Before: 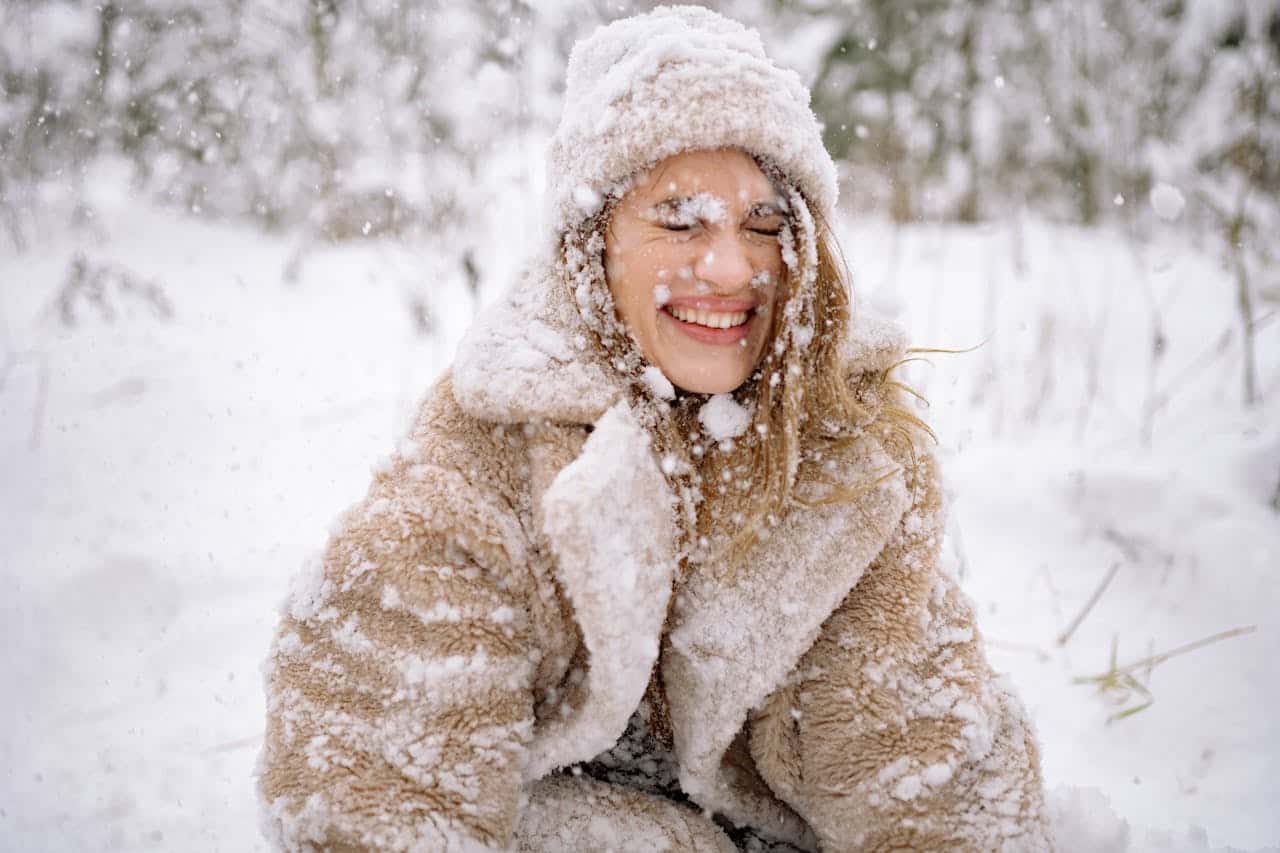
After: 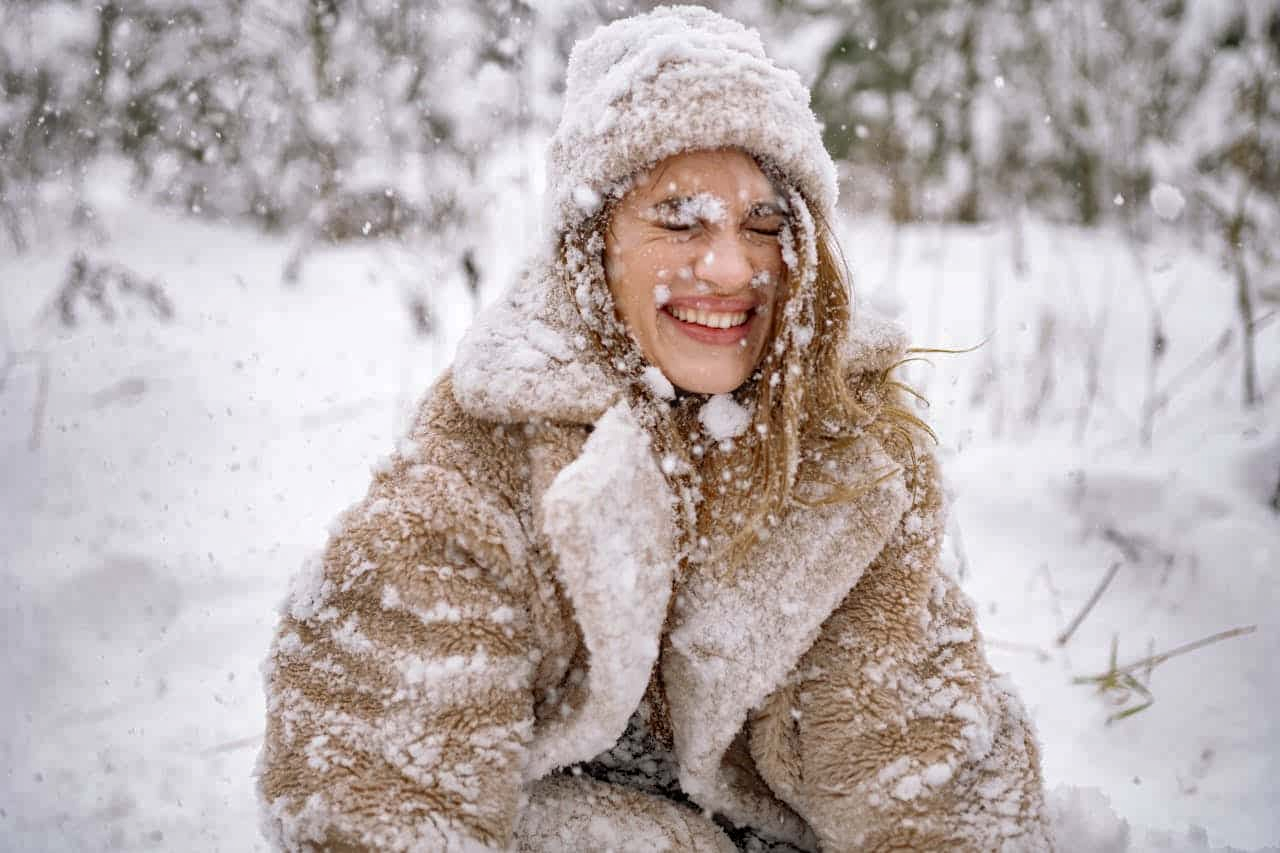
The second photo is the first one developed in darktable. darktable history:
local contrast: detail 114%
shadows and highlights: soften with gaussian
